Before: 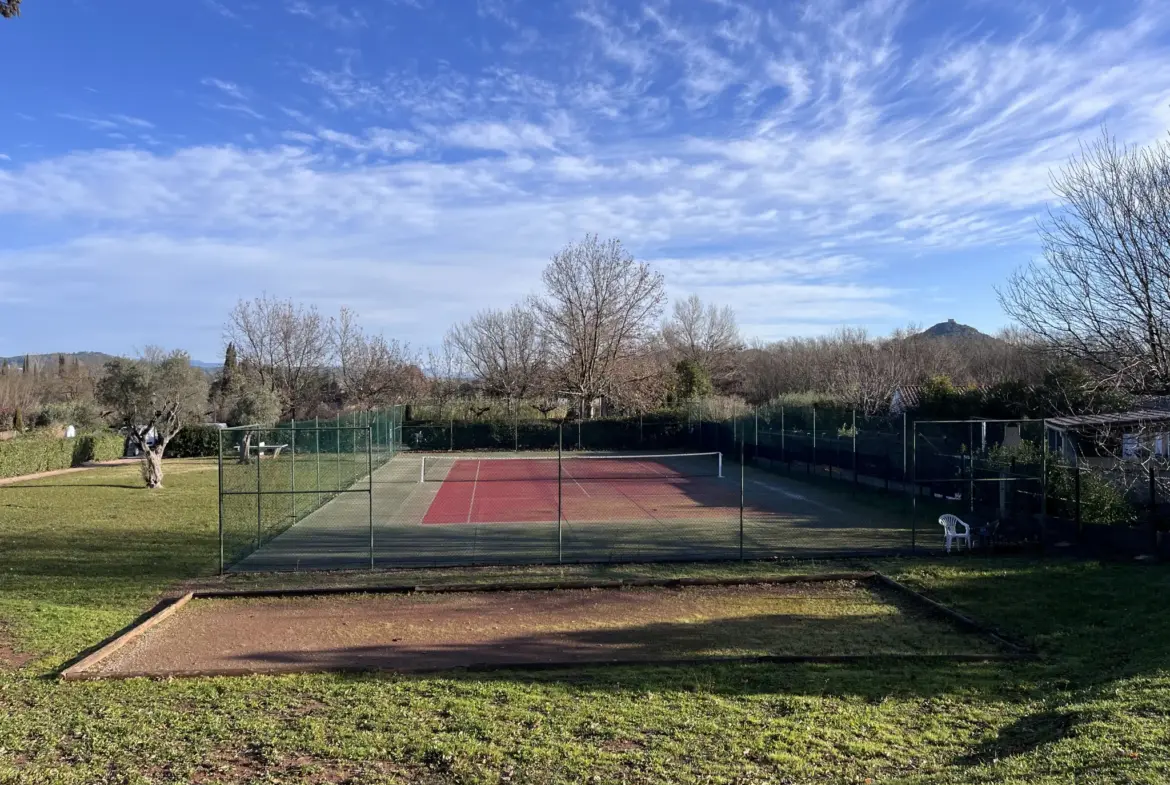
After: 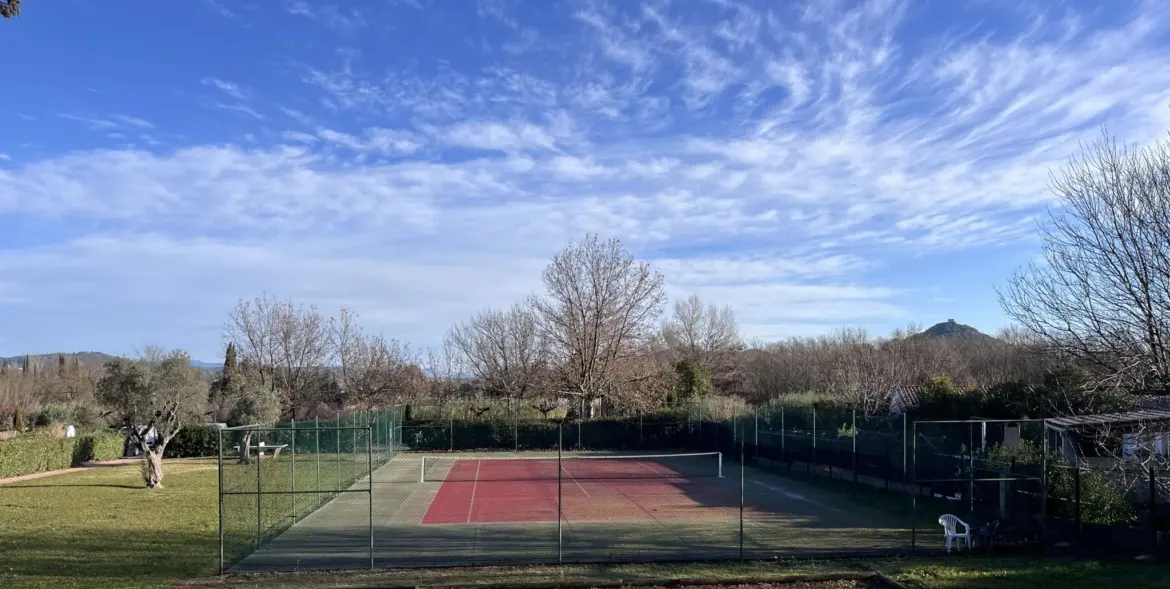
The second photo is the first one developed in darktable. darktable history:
crop: bottom 24.886%
